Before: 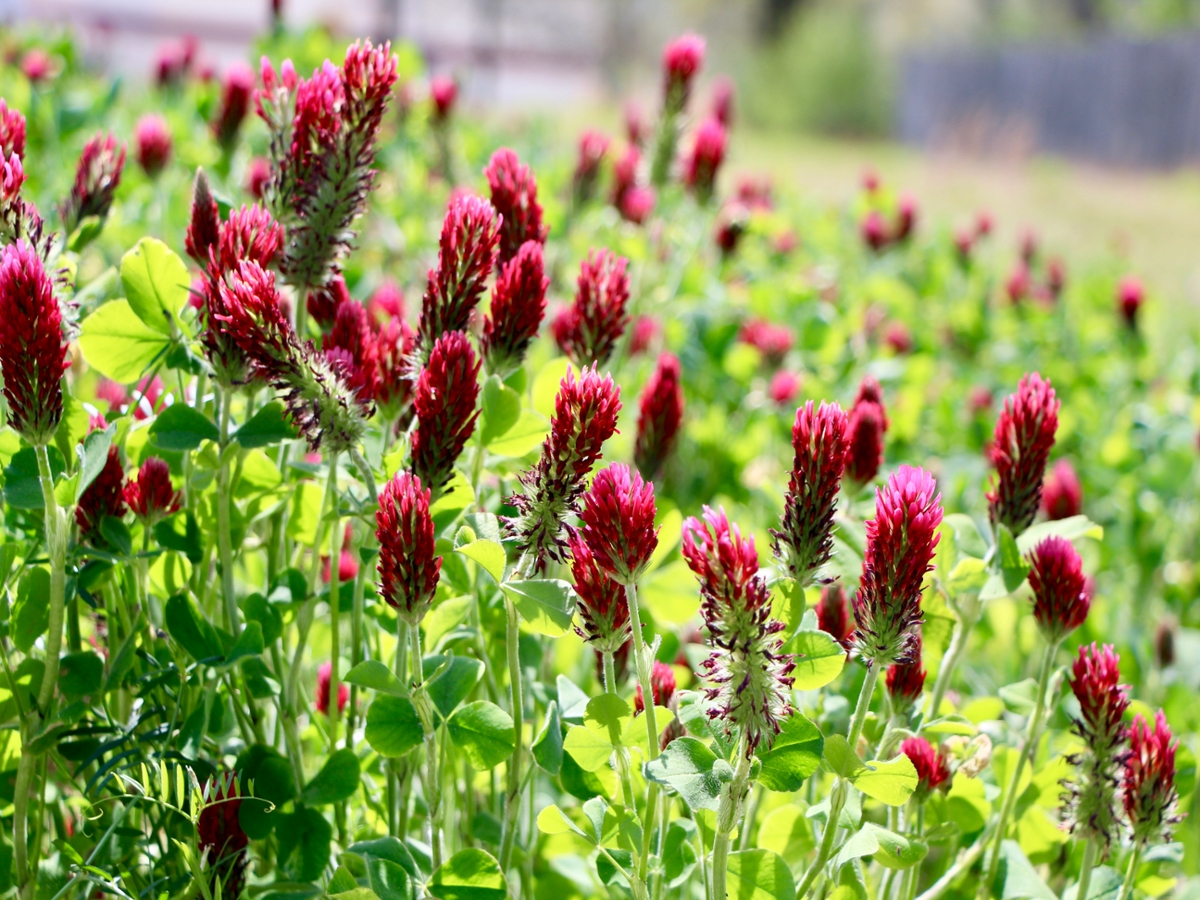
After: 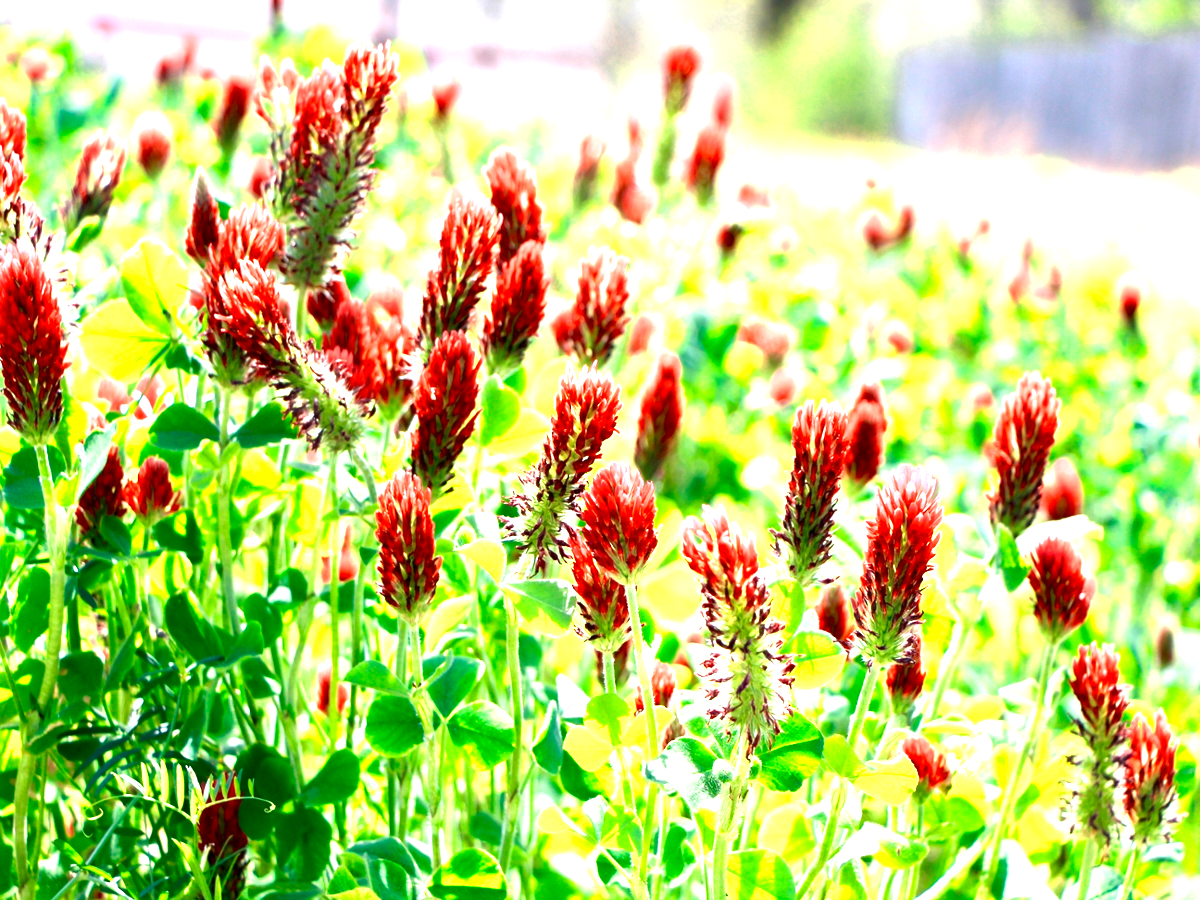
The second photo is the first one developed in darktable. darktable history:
exposure: black level correction 0, exposure 1.2 EV, compensate exposure bias true, compensate highlight preservation false
contrast brightness saturation: brightness -0.02, saturation 0.35
color zones: curves: ch0 [(0.018, 0.548) (0.224, 0.64) (0.425, 0.447) (0.675, 0.575) (0.732, 0.579)]; ch1 [(0.066, 0.487) (0.25, 0.5) (0.404, 0.43) (0.75, 0.421) (0.956, 0.421)]; ch2 [(0.044, 0.561) (0.215, 0.465) (0.399, 0.544) (0.465, 0.548) (0.614, 0.447) (0.724, 0.43) (0.882, 0.623) (0.956, 0.632)]
